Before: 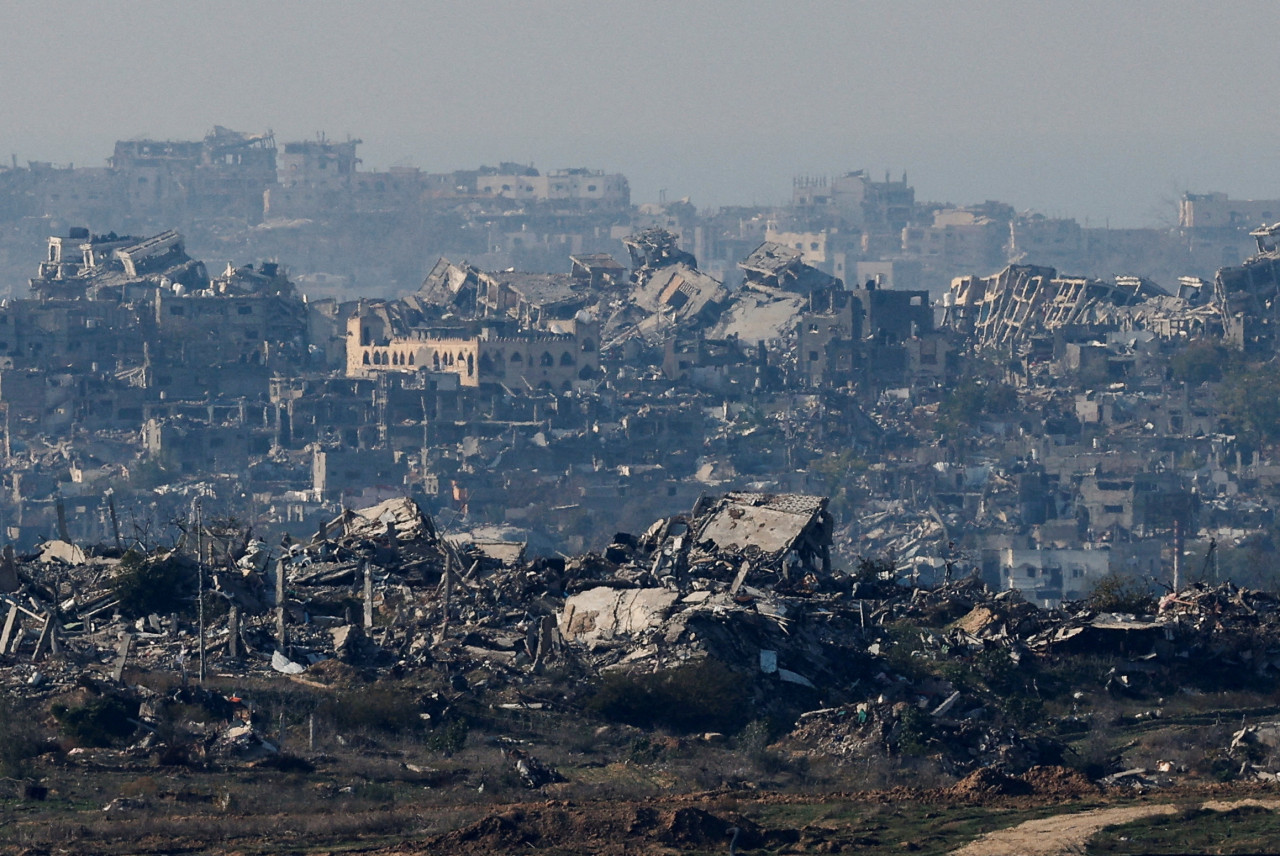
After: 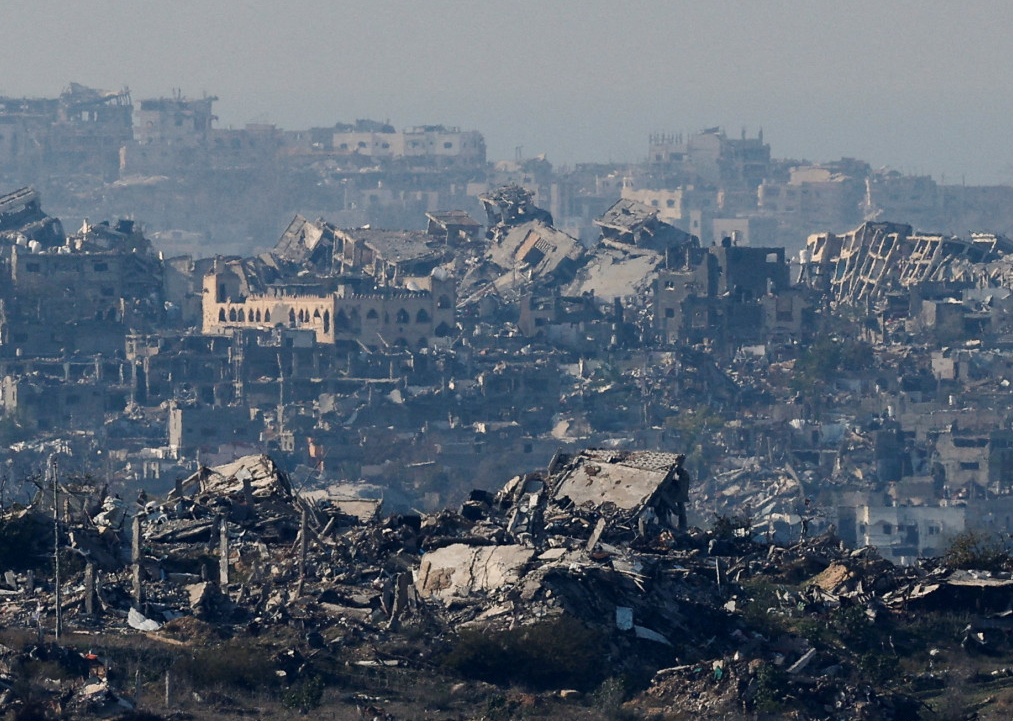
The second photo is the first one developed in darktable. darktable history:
crop: left 11.257%, top 5.076%, right 9.593%, bottom 10.692%
